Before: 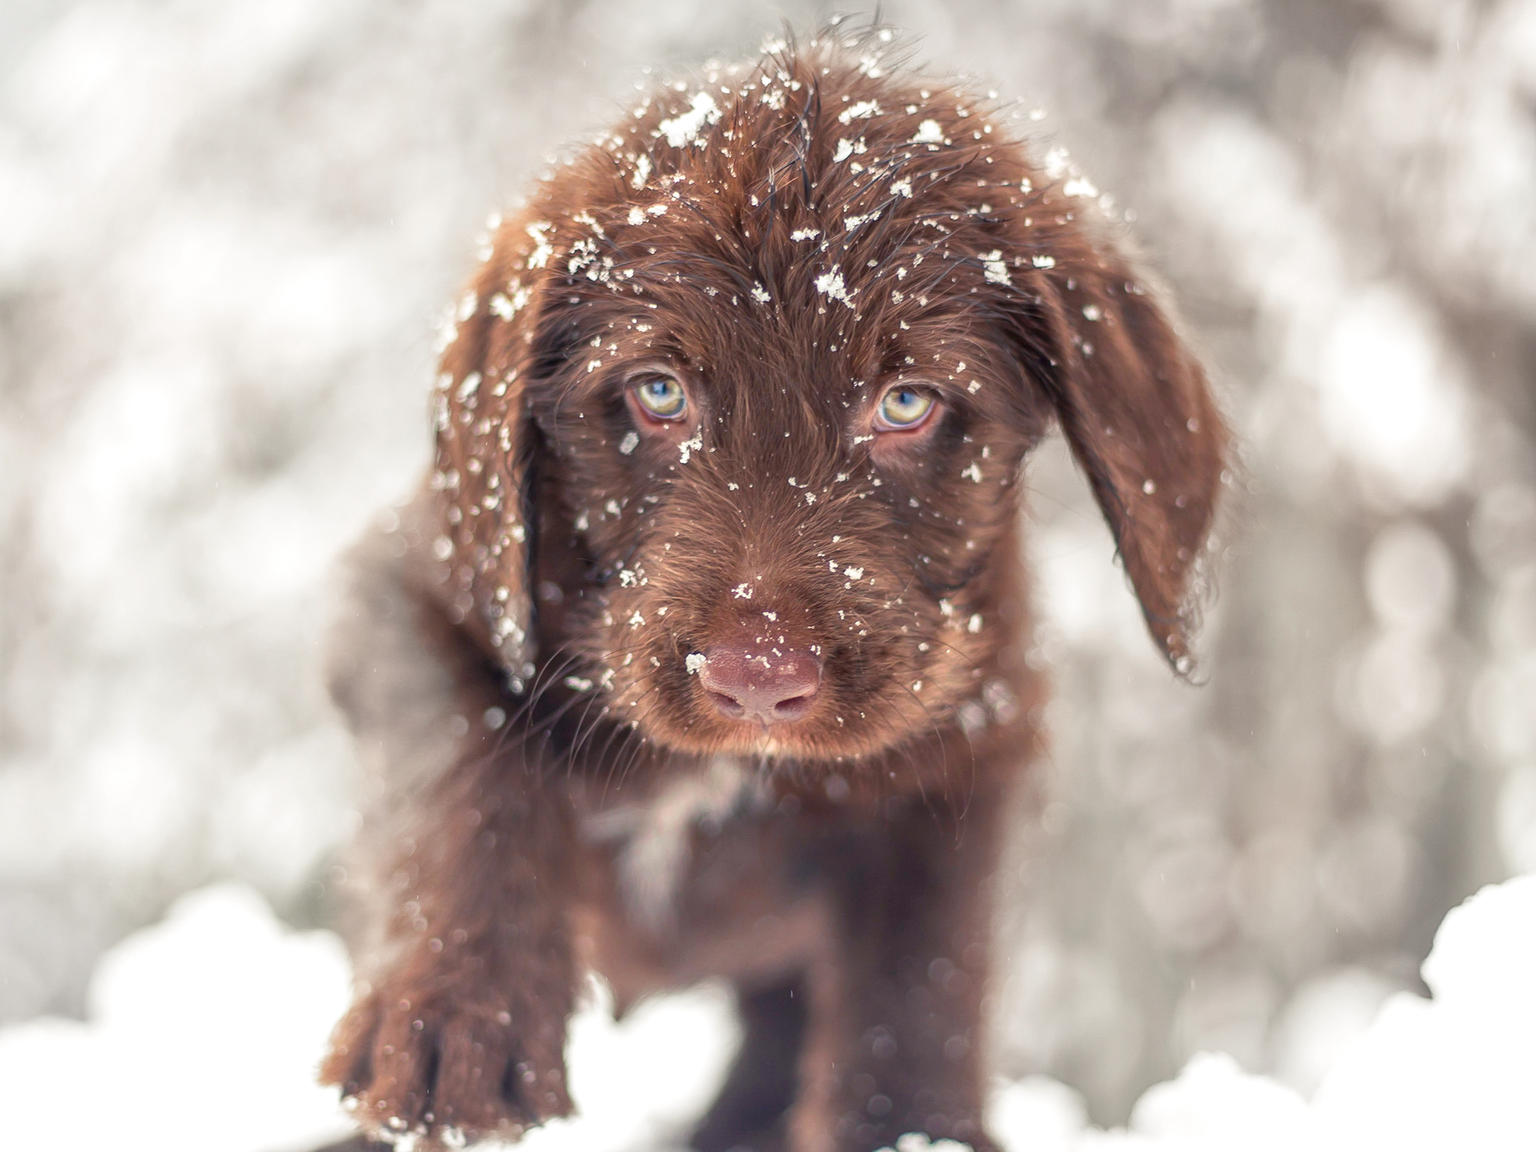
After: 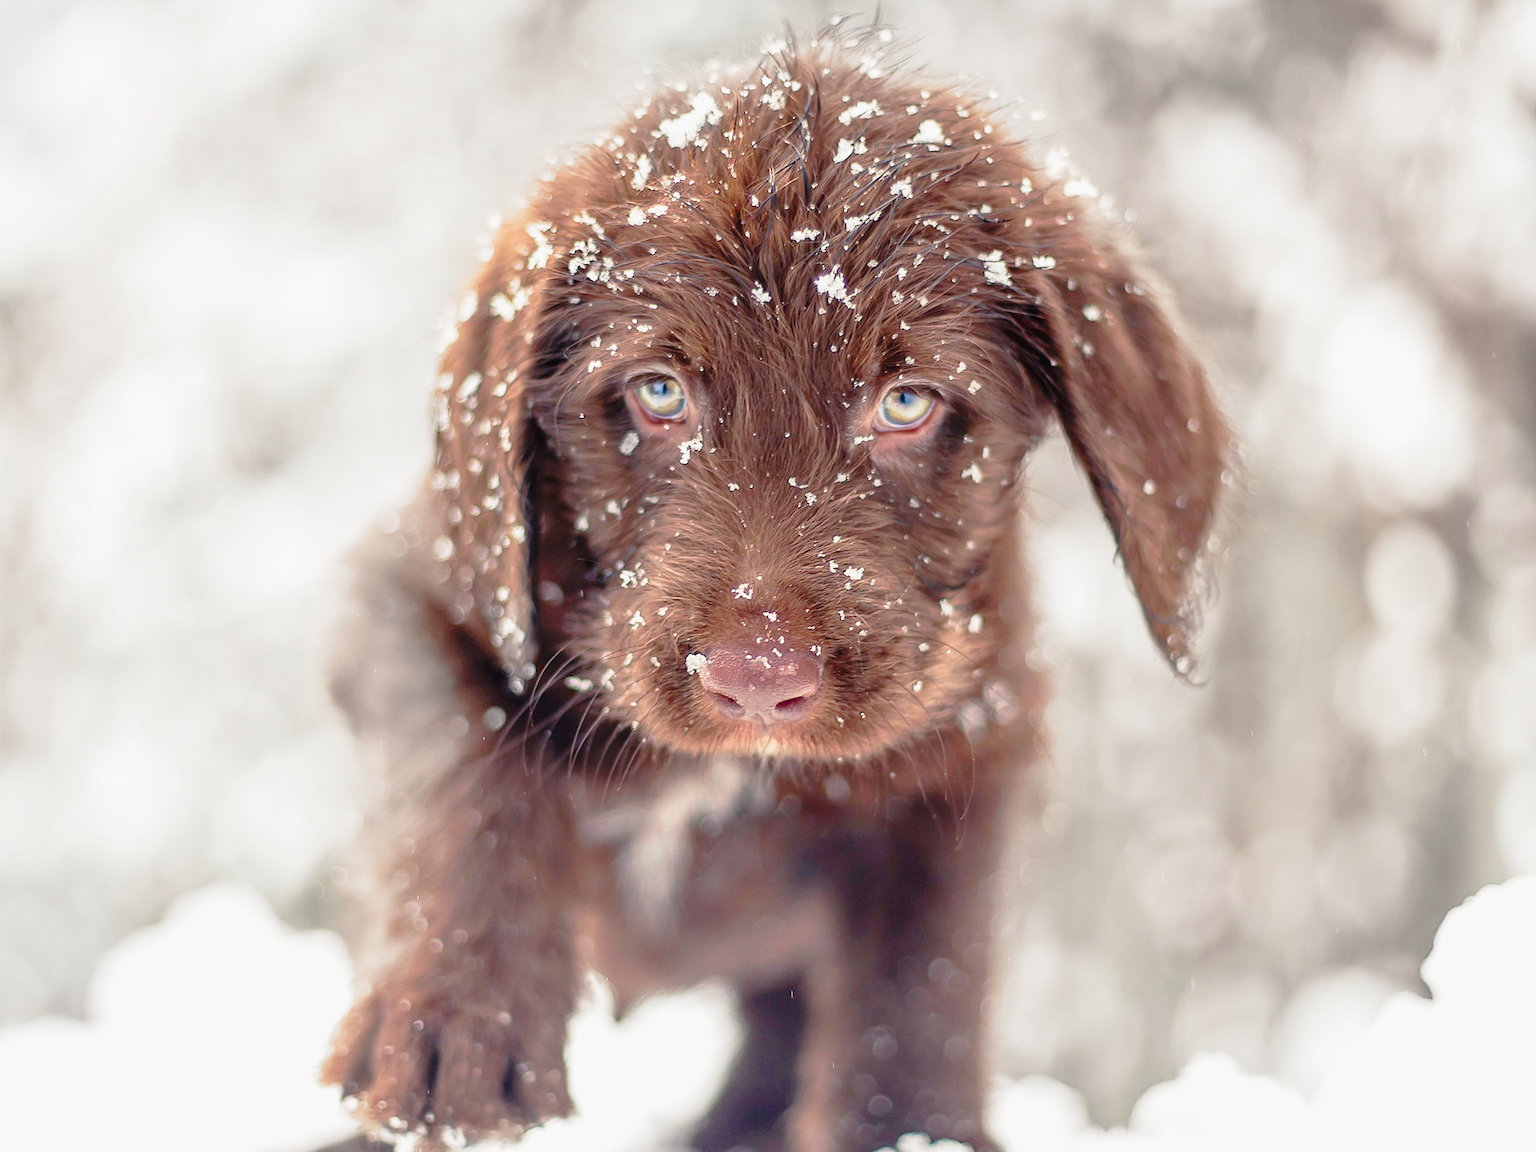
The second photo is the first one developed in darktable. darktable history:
tone curve: curves: ch0 [(0.014, 0.013) (0.088, 0.043) (0.208, 0.176) (0.257, 0.267) (0.406, 0.483) (0.489, 0.556) (0.667, 0.73) (0.793, 0.851) (0.994, 0.974)]; ch1 [(0, 0) (0.161, 0.092) (0.35, 0.33) (0.392, 0.392) (0.457, 0.467) (0.505, 0.497) (0.537, 0.518) (0.553, 0.53) (0.58, 0.567) (0.739, 0.697) (1, 1)]; ch2 [(0, 0) (0.346, 0.362) (0.448, 0.419) (0.502, 0.499) (0.533, 0.517) (0.556, 0.533) (0.629, 0.619) (0.717, 0.678) (1, 1)], preserve colors none
sharpen: radius 1.387, amount 1.234, threshold 0.842
